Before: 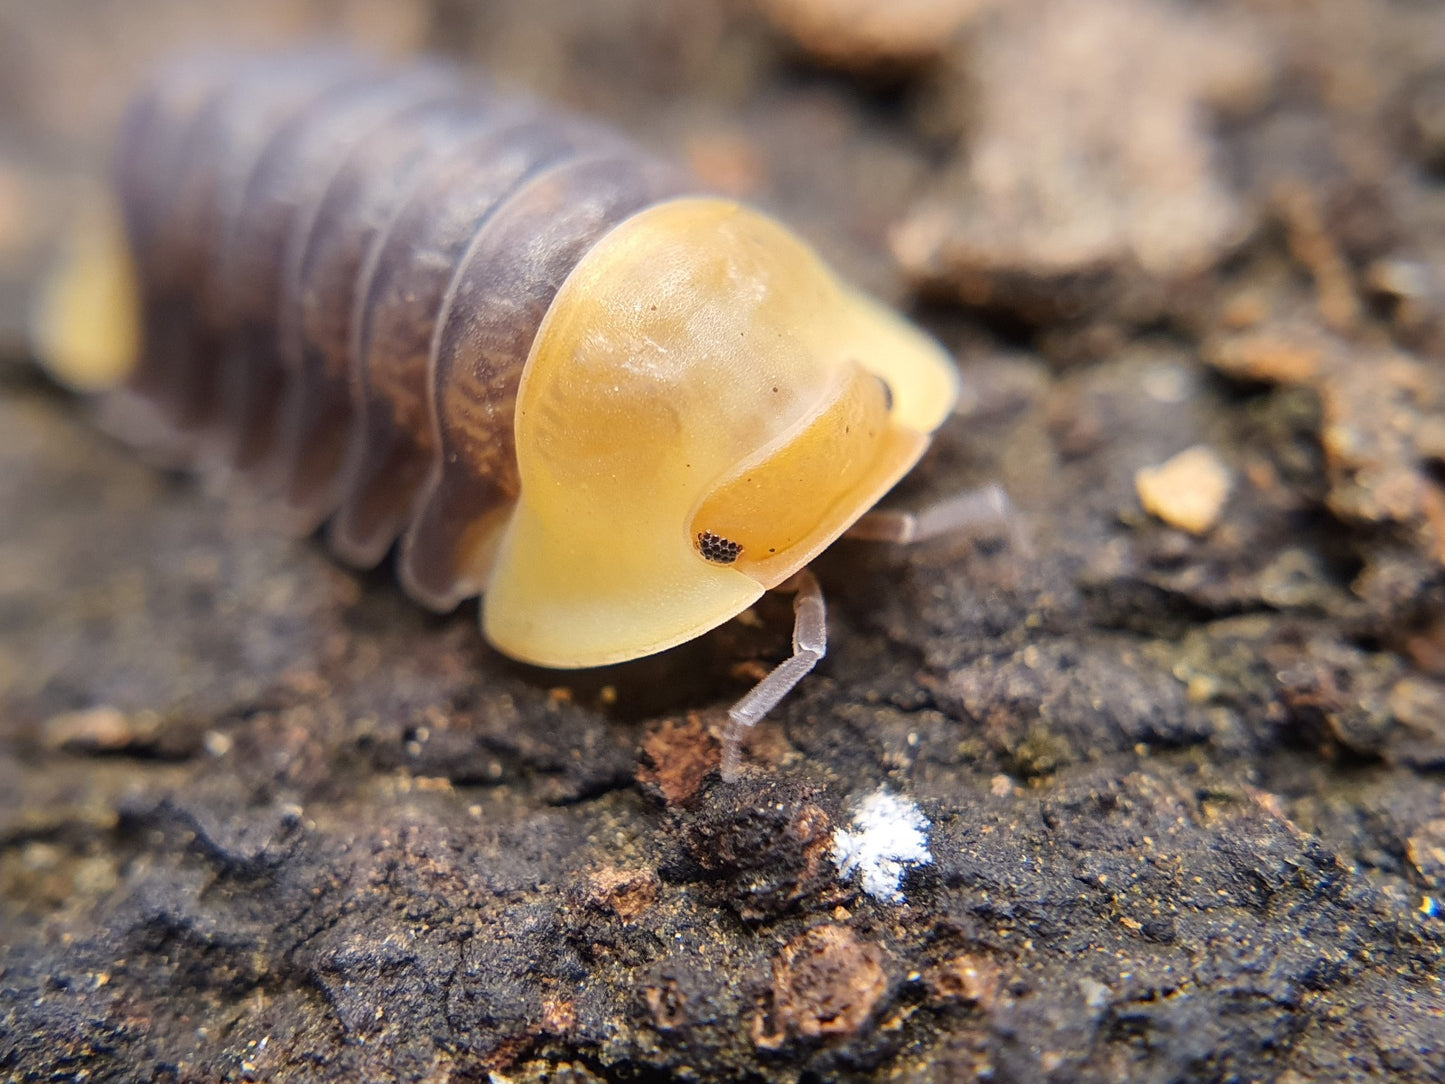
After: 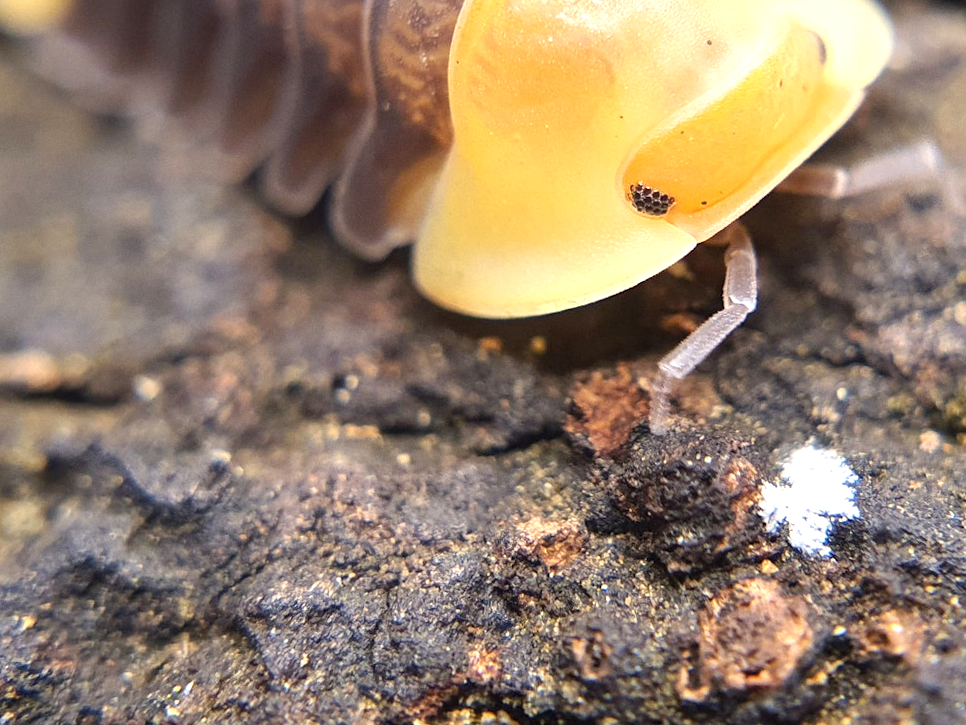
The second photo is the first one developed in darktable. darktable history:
exposure: black level correction 0, exposure 0.7 EV, compensate exposure bias true, compensate highlight preservation false
contrast equalizer: y [[0.5, 0.5, 0.472, 0.5, 0.5, 0.5], [0.5 ×6], [0.5 ×6], [0 ×6], [0 ×6]]
grain: coarseness 0.09 ISO, strength 10%
crop and rotate: angle -0.82°, left 3.85%, top 31.828%, right 27.992%
